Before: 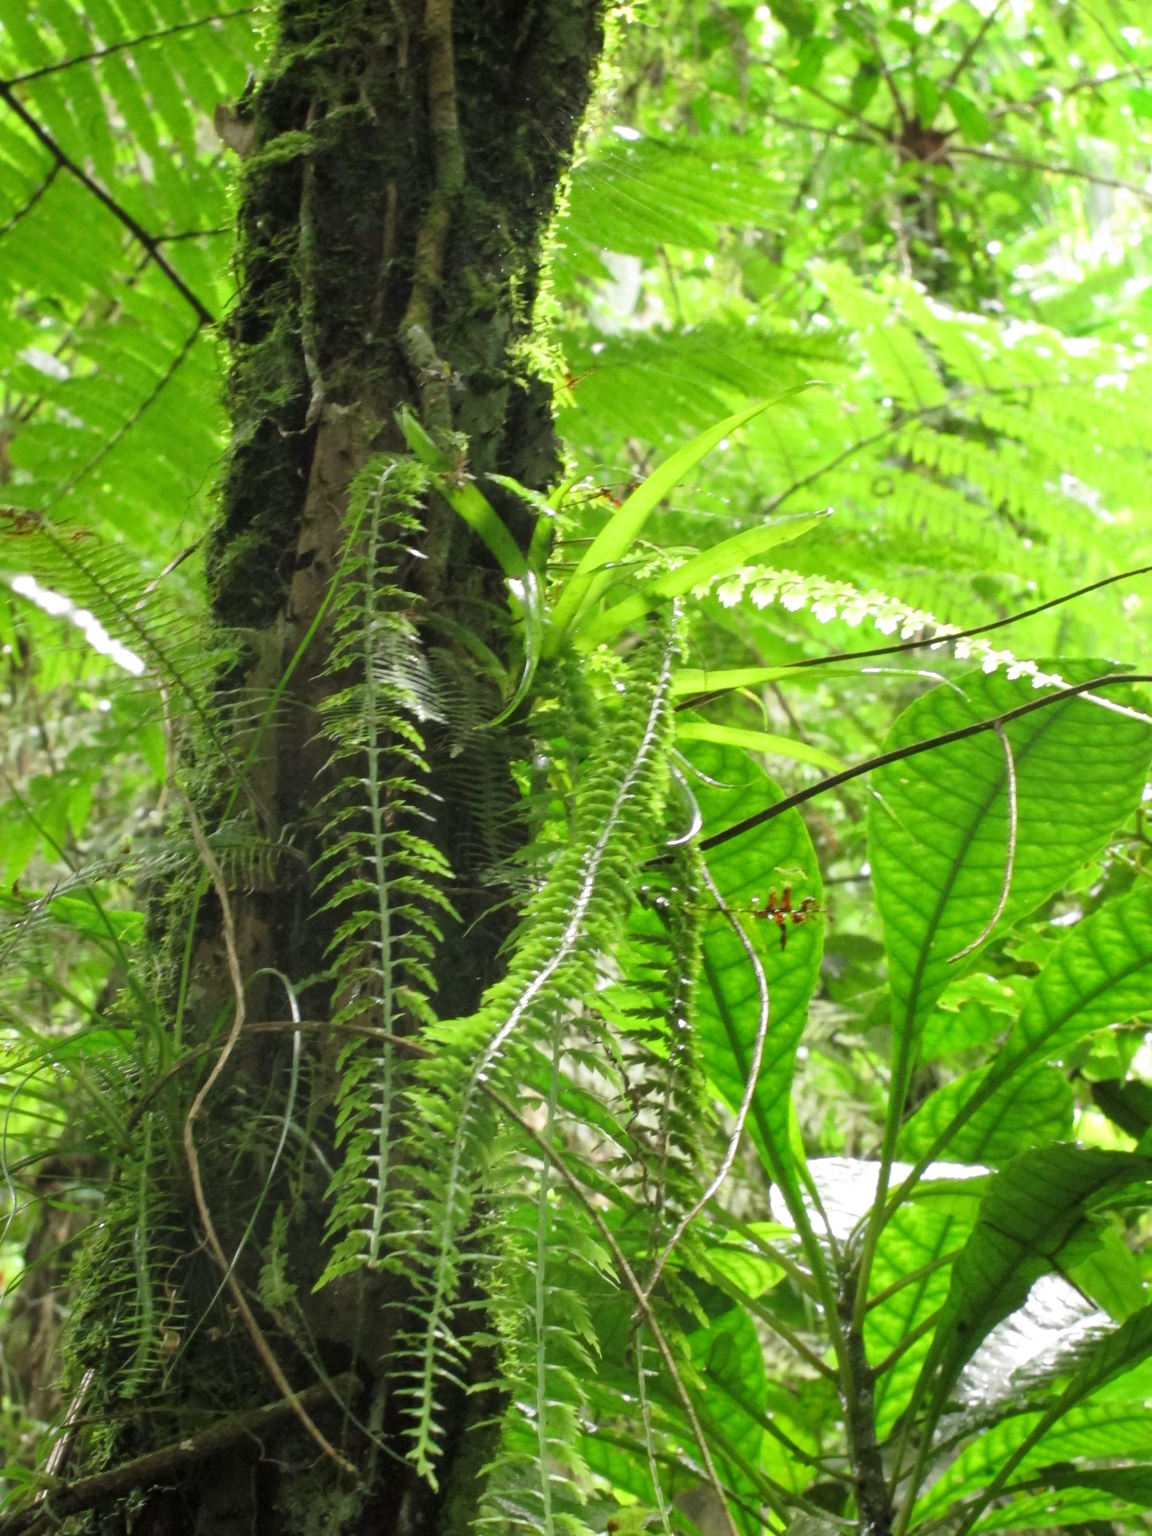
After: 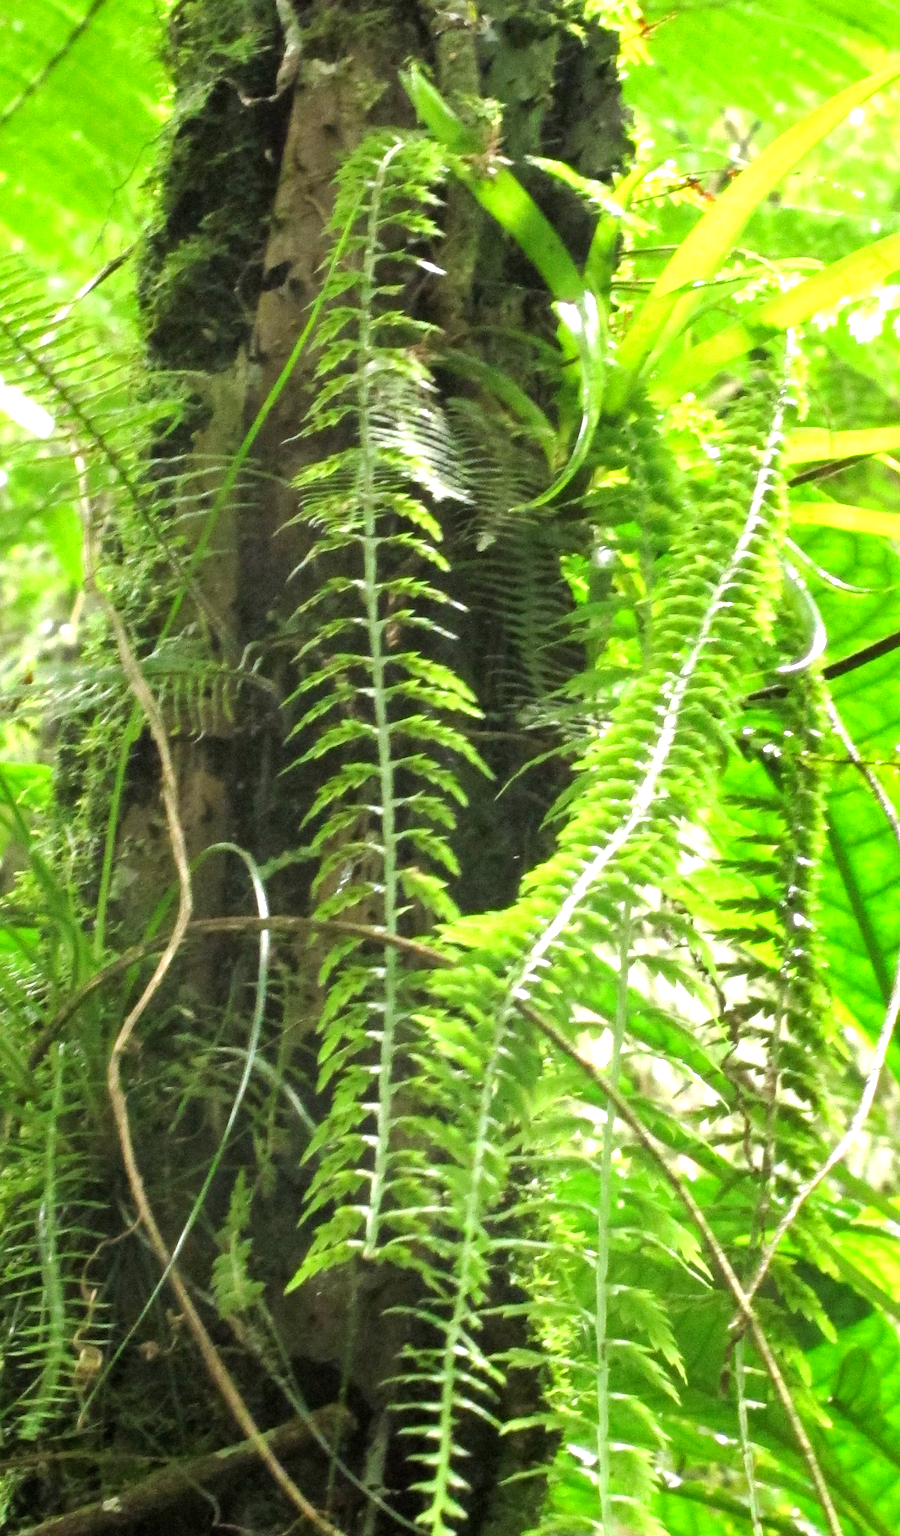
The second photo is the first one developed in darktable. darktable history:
exposure: black level correction 0, exposure 1.097 EV, compensate exposure bias true, compensate highlight preservation false
crop: left 9.264%, top 23.509%, right 34.378%, bottom 4.414%
